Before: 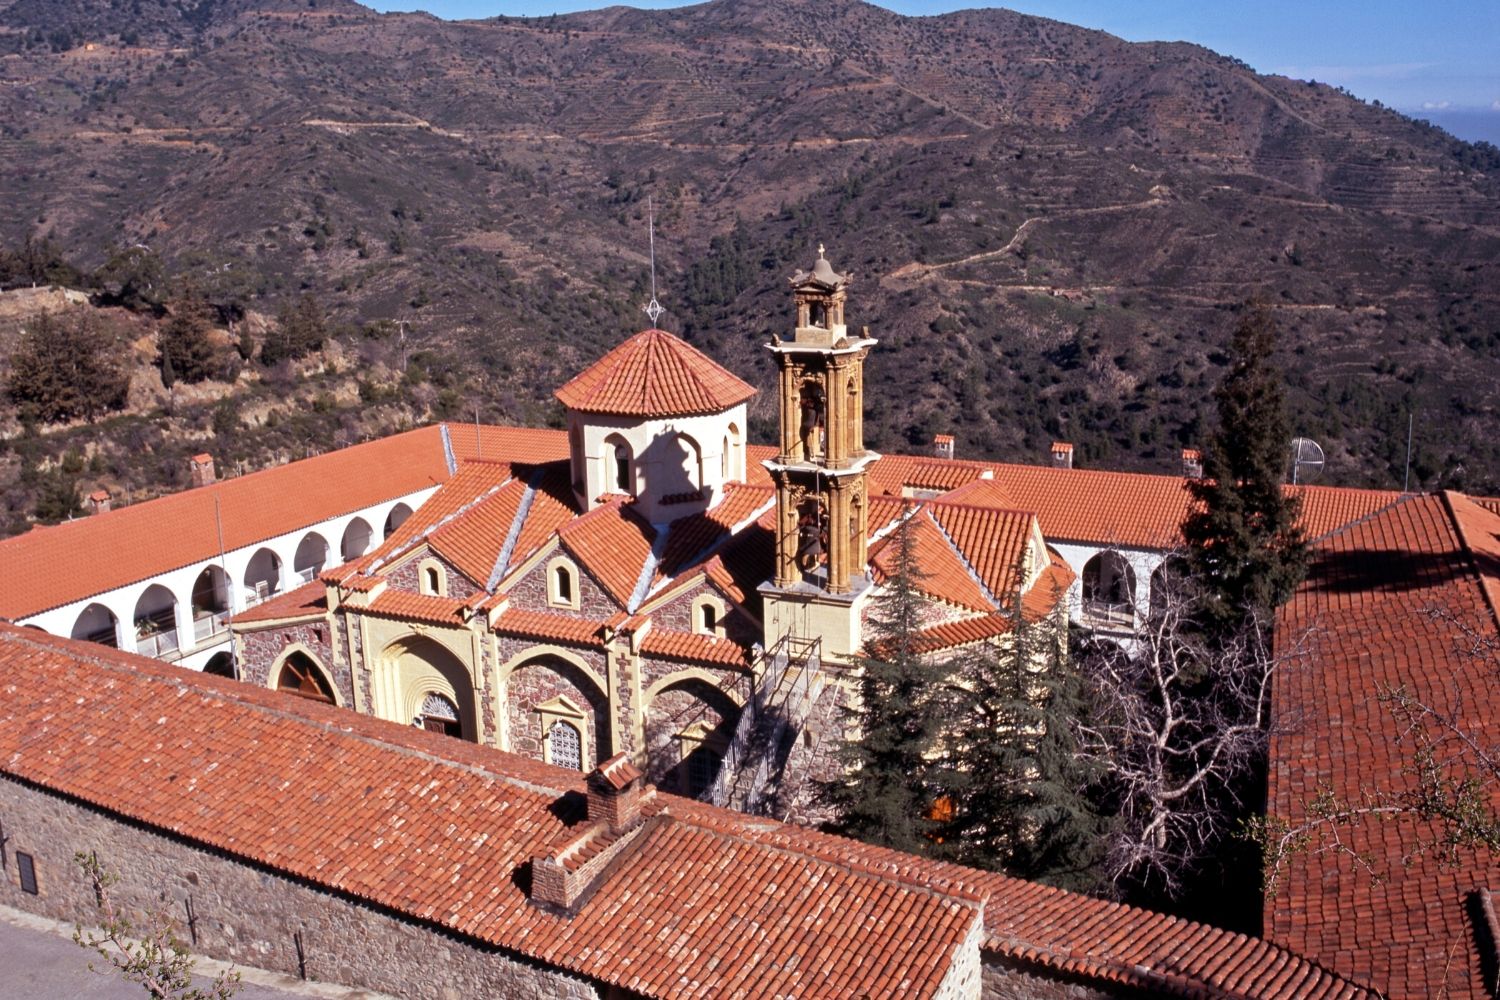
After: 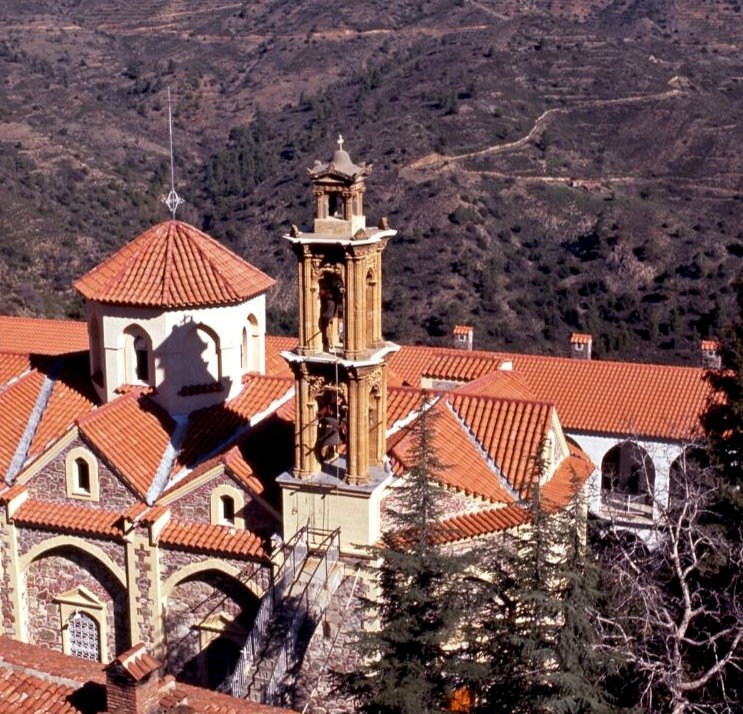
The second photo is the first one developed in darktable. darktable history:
exposure: black level correction 0.005, exposure 0.014 EV, compensate highlight preservation false
crop: left 32.075%, top 10.976%, right 18.355%, bottom 17.596%
